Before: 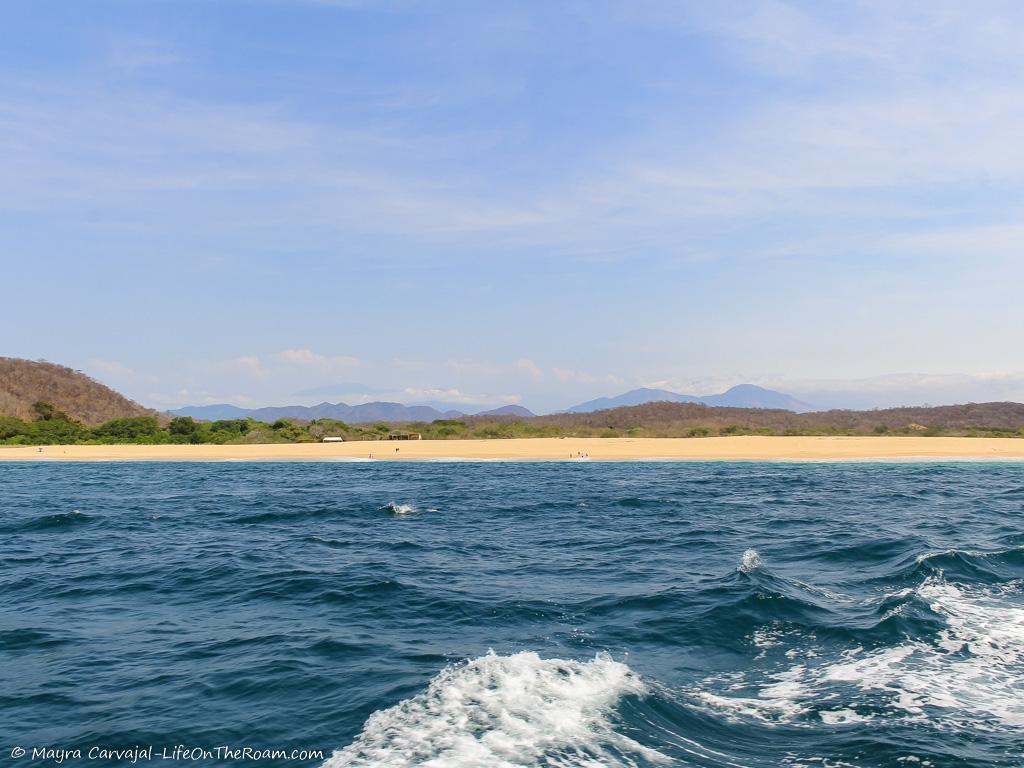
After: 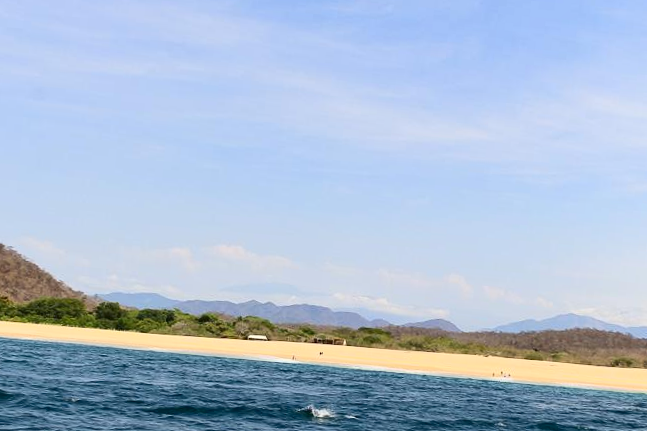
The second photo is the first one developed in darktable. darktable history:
crop and rotate: angle -4.99°, left 2.122%, top 6.945%, right 27.566%, bottom 30.519%
contrast brightness saturation: contrast 0.22
tone equalizer: on, module defaults
